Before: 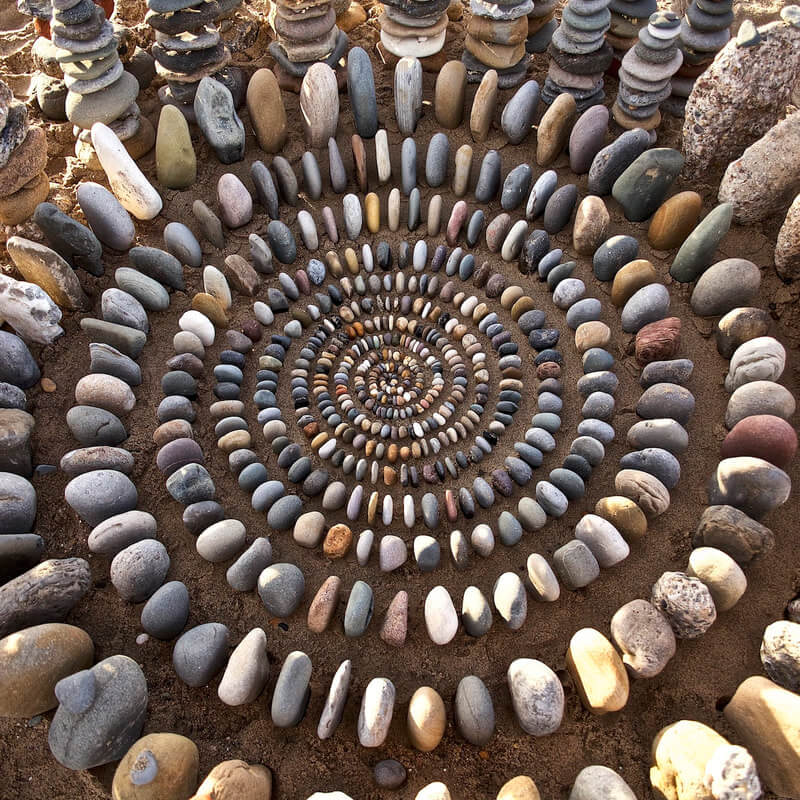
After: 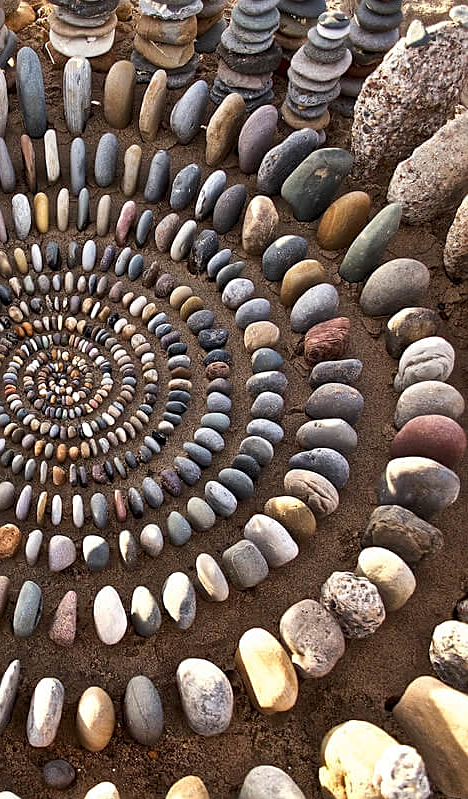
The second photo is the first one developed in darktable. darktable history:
sharpen: on, module defaults
crop: left 41.402%
